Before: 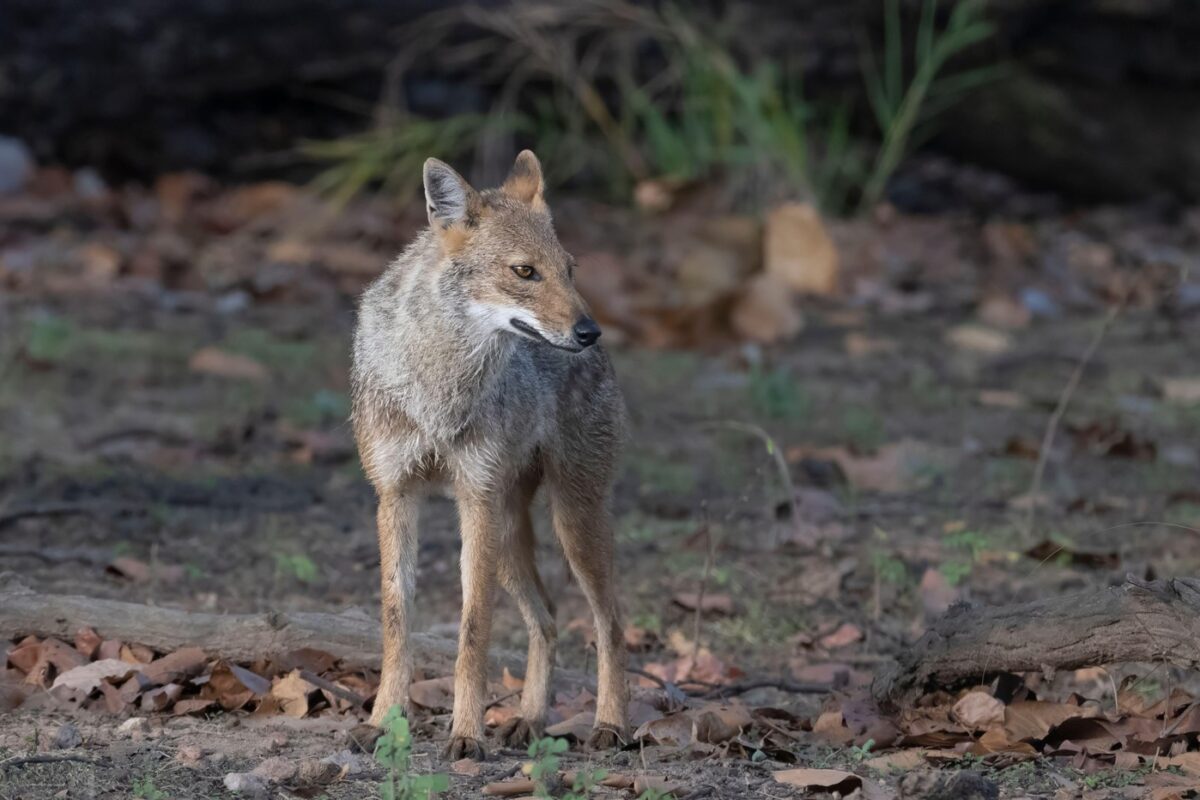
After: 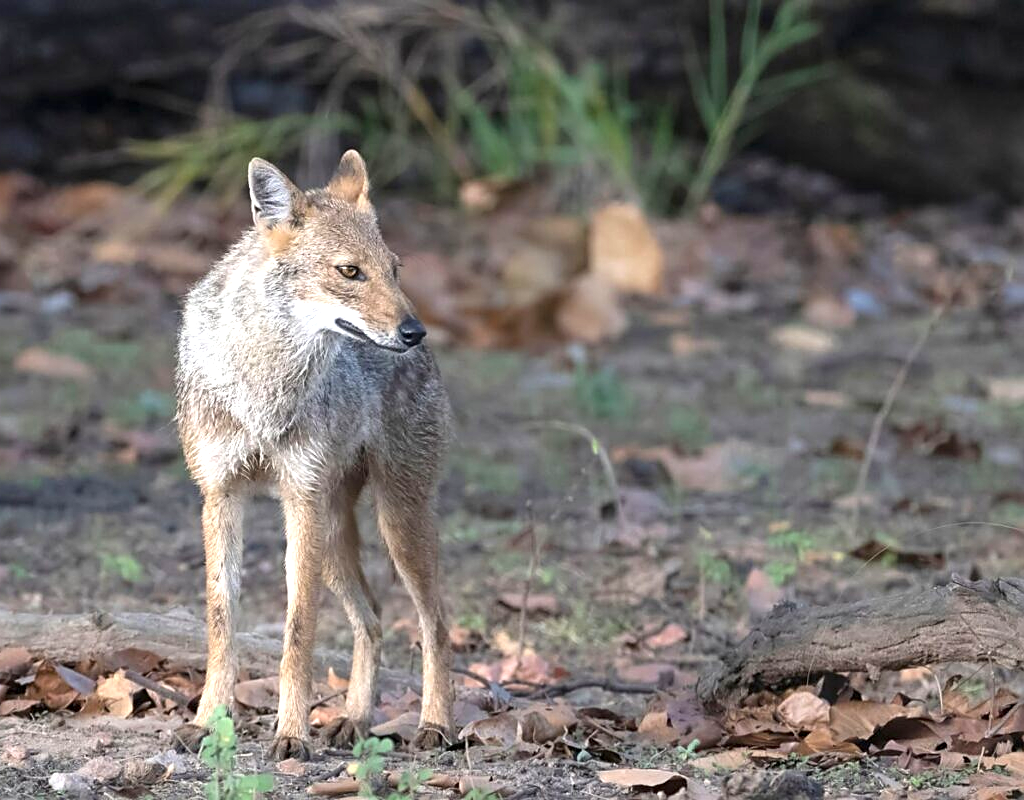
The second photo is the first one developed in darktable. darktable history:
crop and rotate: left 14.584%
exposure: black level correction 0, exposure 1.1 EV, compensate exposure bias true, compensate highlight preservation false
sharpen: on, module defaults
